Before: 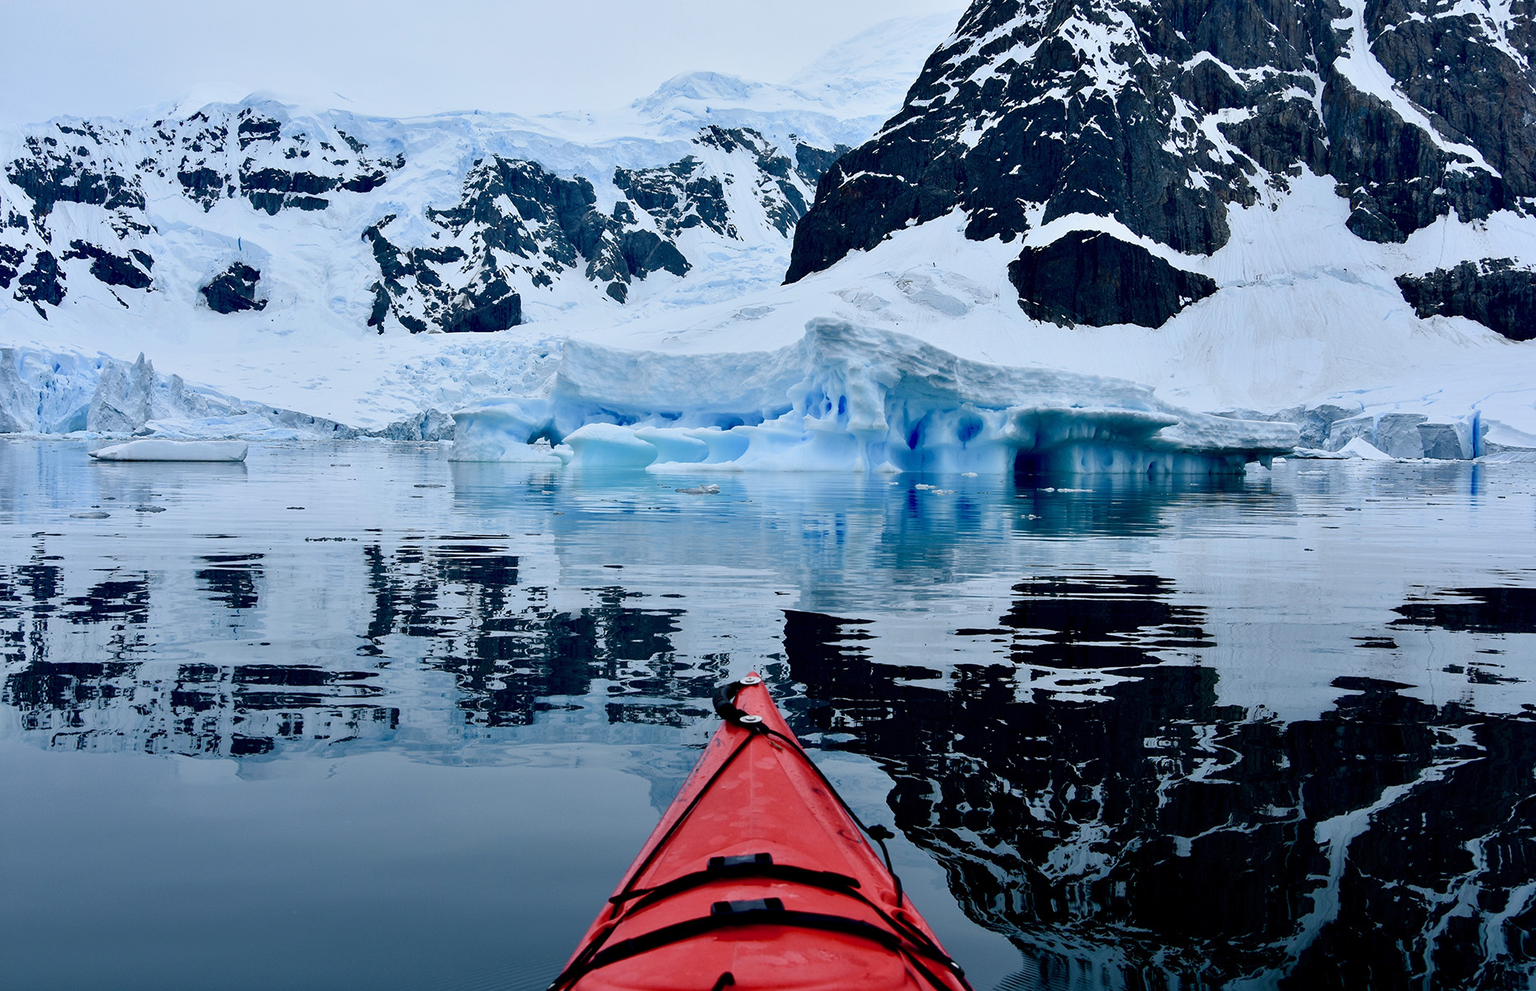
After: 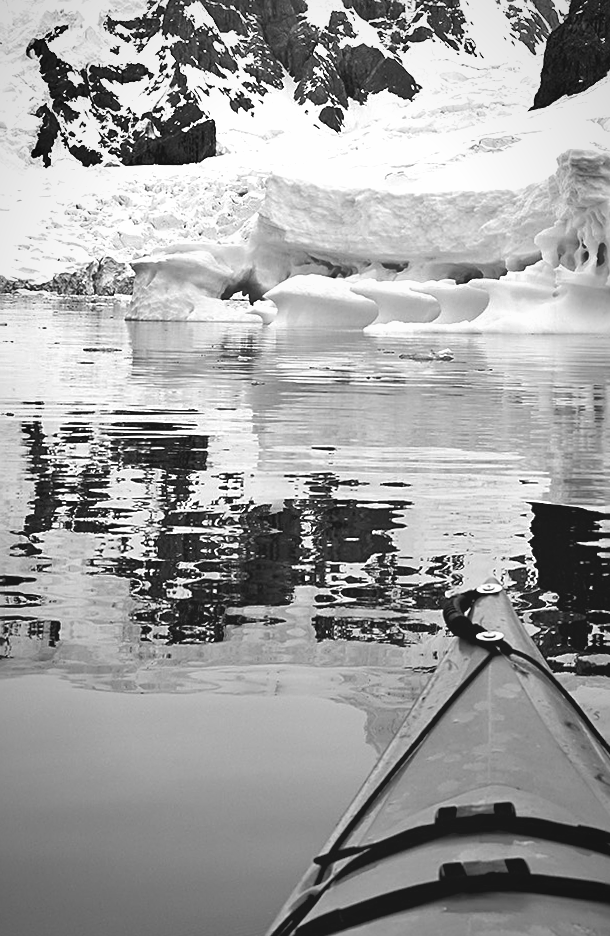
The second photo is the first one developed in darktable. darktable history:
exposure: exposure 1.15 EV, compensate highlight preservation false
vignetting: fall-off start 80.87%, fall-off radius 61.59%, brightness -0.384, saturation 0.007, center (0, 0.007), automatic ratio true, width/height ratio 1.418
shadows and highlights: low approximation 0.01, soften with gaussian
sharpen: on, module defaults
crop and rotate: left 21.77%, top 18.528%, right 44.676%, bottom 2.997%
contrast brightness saturation: contrast -0.19, saturation 0.19
rotate and perspective: rotation 0.226°, lens shift (vertical) -0.042, crop left 0.023, crop right 0.982, crop top 0.006, crop bottom 0.994
monochrome: on, module defaults
